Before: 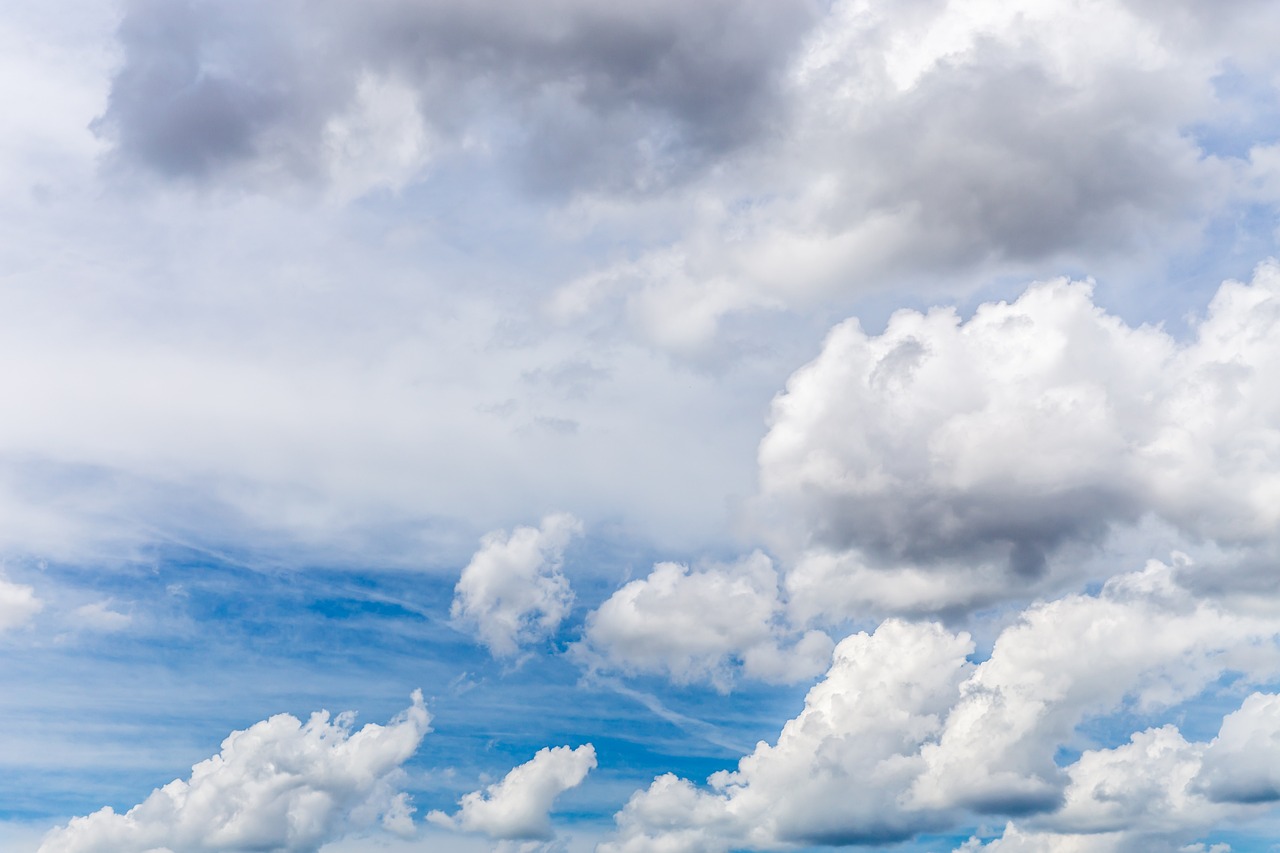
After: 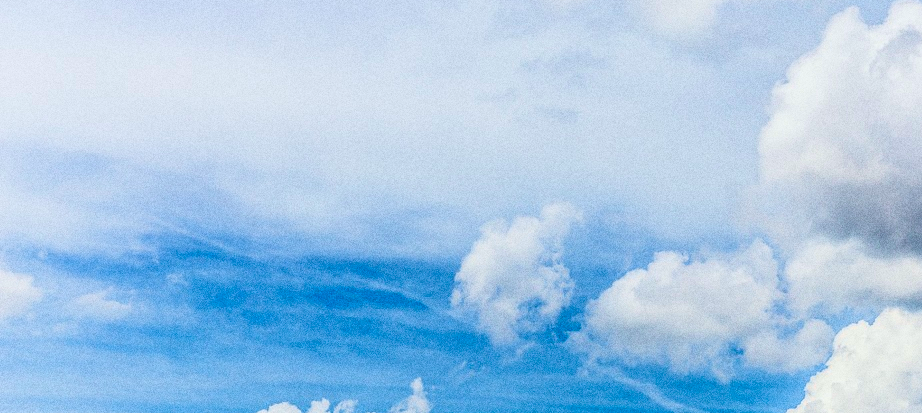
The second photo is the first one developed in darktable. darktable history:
grain: coarseness 9.61 ISO, strength 35.62%
crop: top 36.498%, right 27.964%, bottom 14.995%
tone curve: curves: ch0 [(0, 0.011) (0.139, 0.106) (0.295, 0.271) (0.499, 0.523) (0.739, 0.782) (0.857, 0.879) (1, 0.967)]; ch1 [(0, 0) (0.291, 0.229) (0.394, 0.365) (0.469, 0.456) (0.507, 0.504) (0.527, 0.546) (0.571, 0.614) (0.725, 0.779) (1, 1)]; ch2 [(0, 0) (0.125, 0.089) (0.35, 0.317) (0.437, 0.42) (0.502, 0.499) (0.537, 0.551) (0.613, 0.636) (1, 1)], color space Lab, independent channels, preserve colors none
velvia: on, module defaults
